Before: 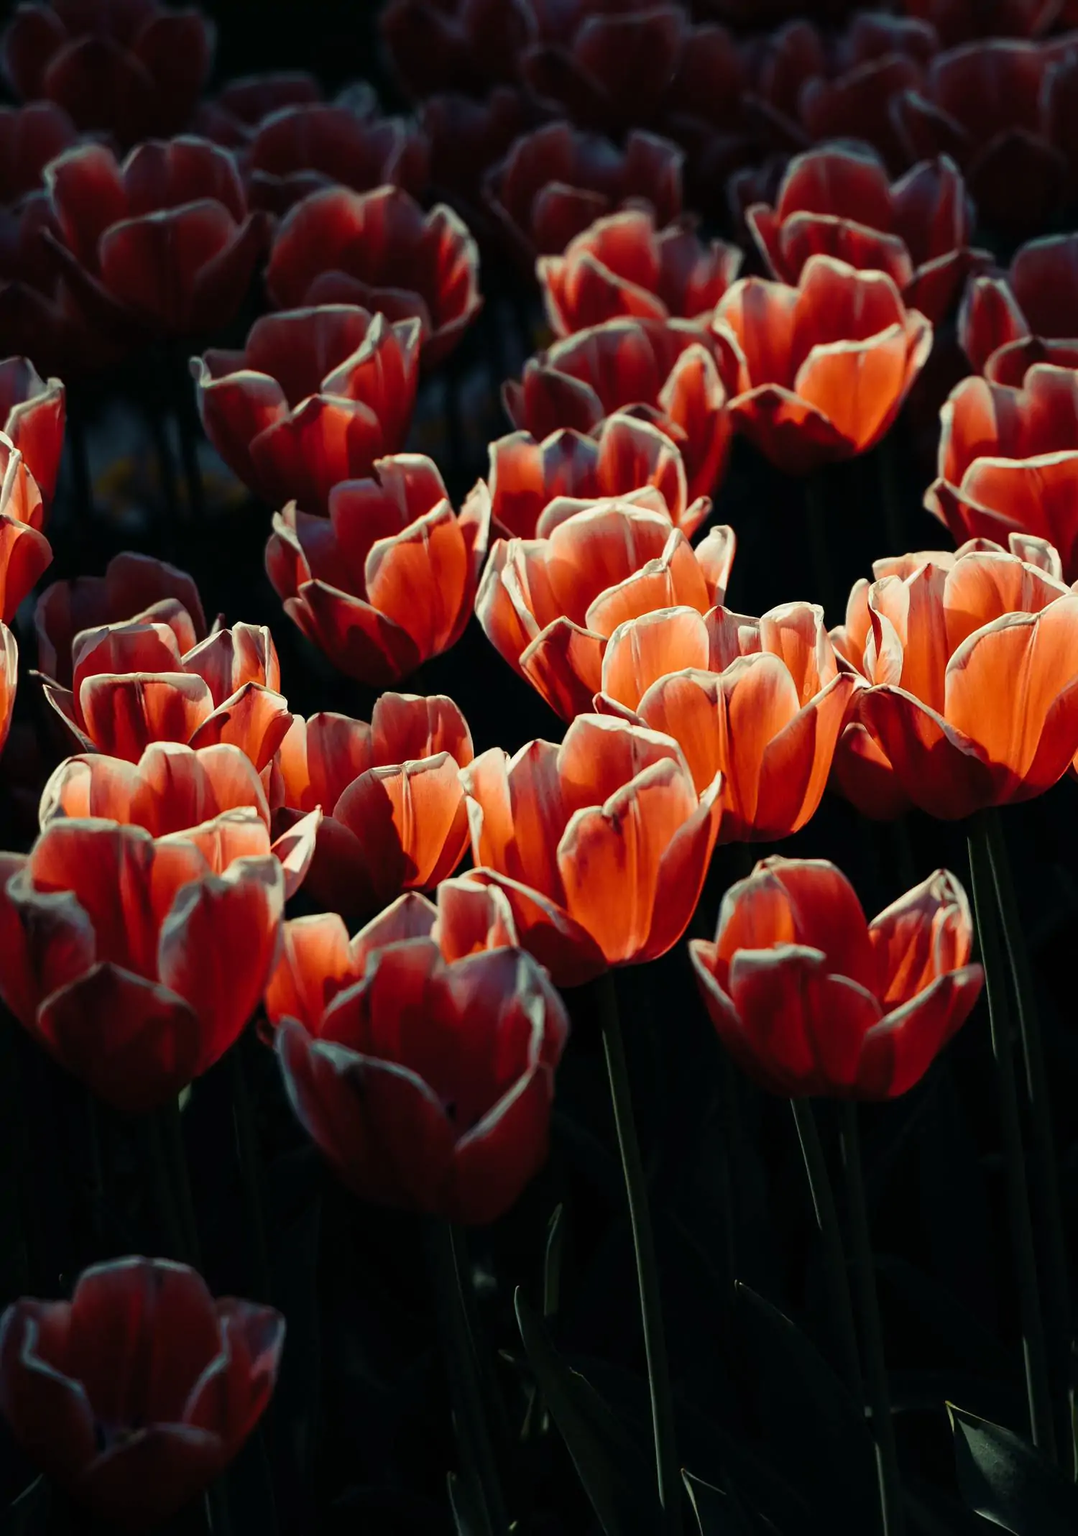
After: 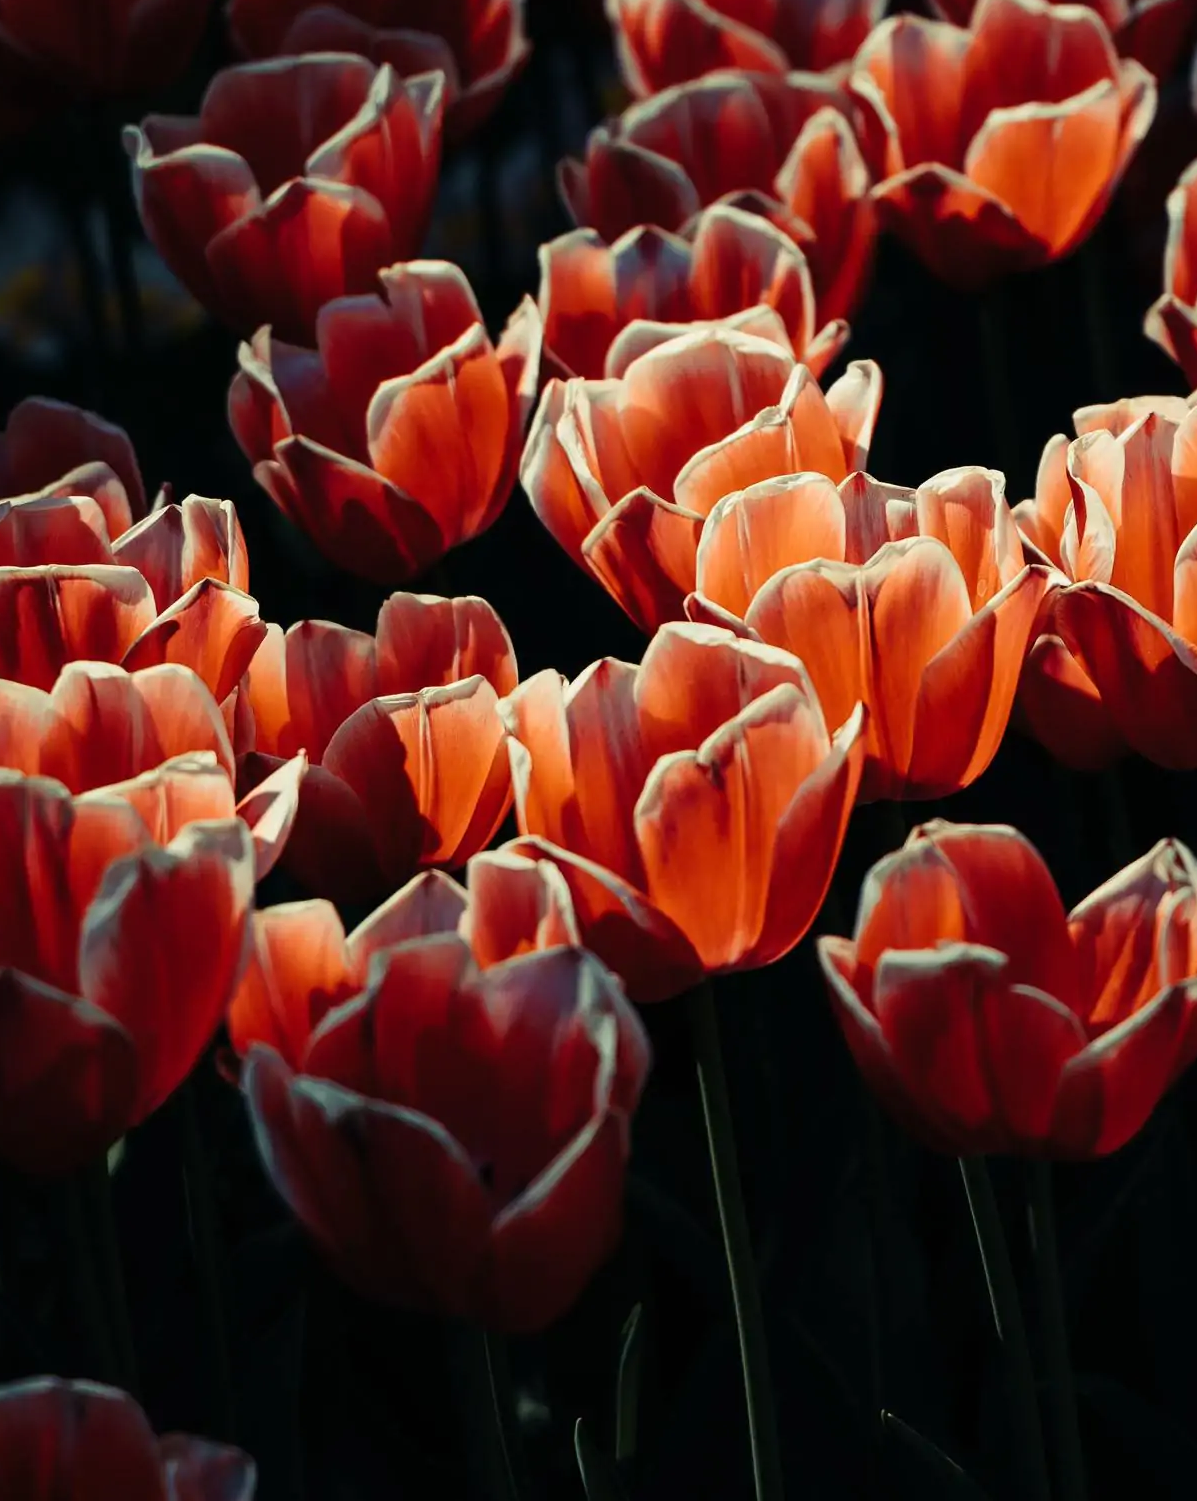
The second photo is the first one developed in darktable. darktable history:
crop: left 9.45%, top 17.396%, right 10.685%, bottom 12.334%
